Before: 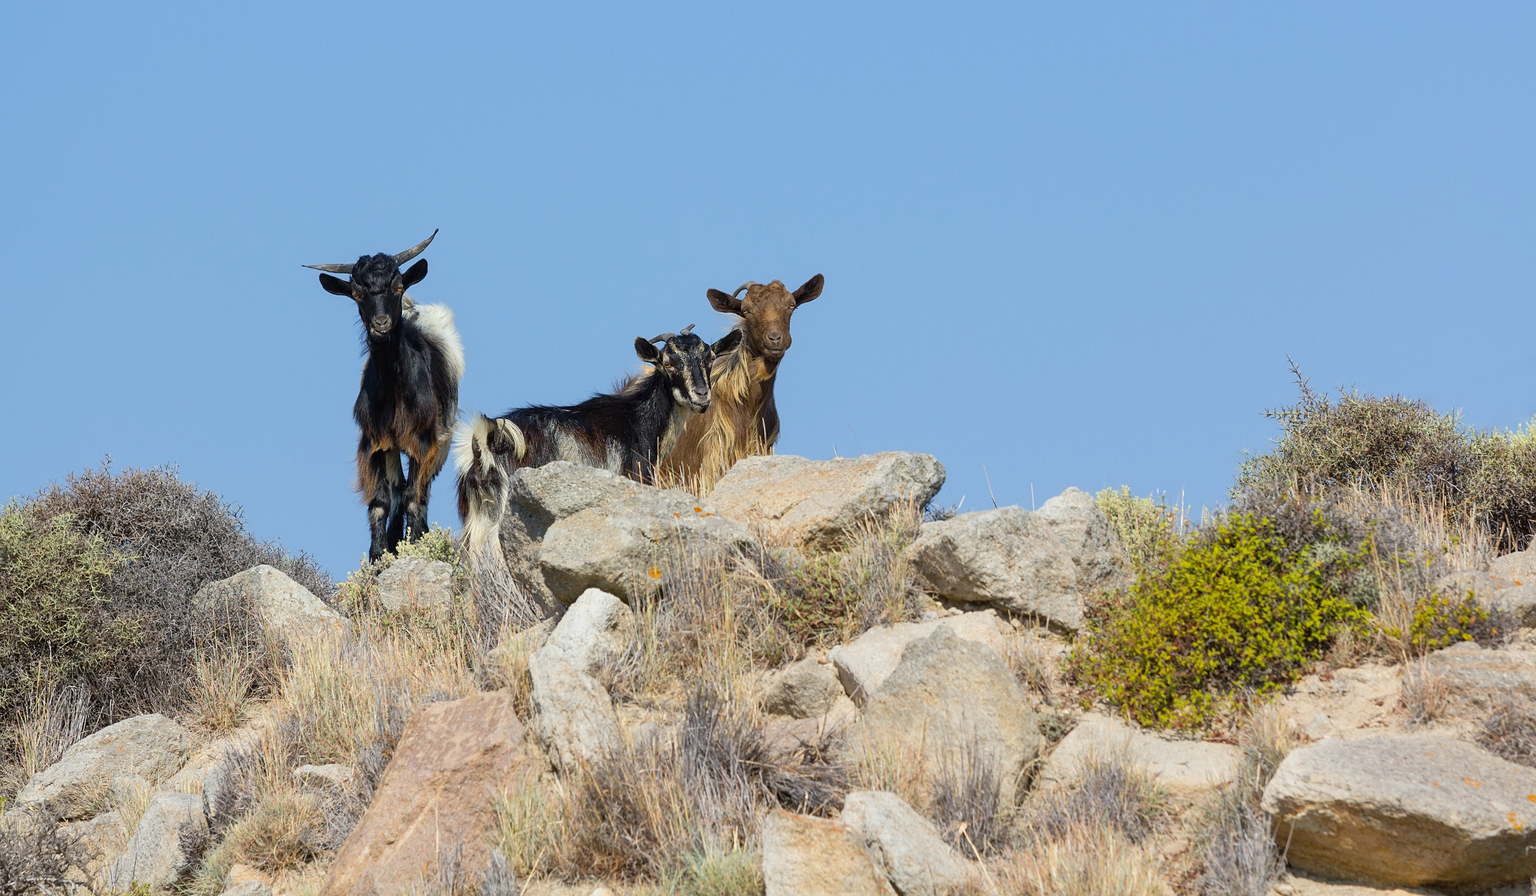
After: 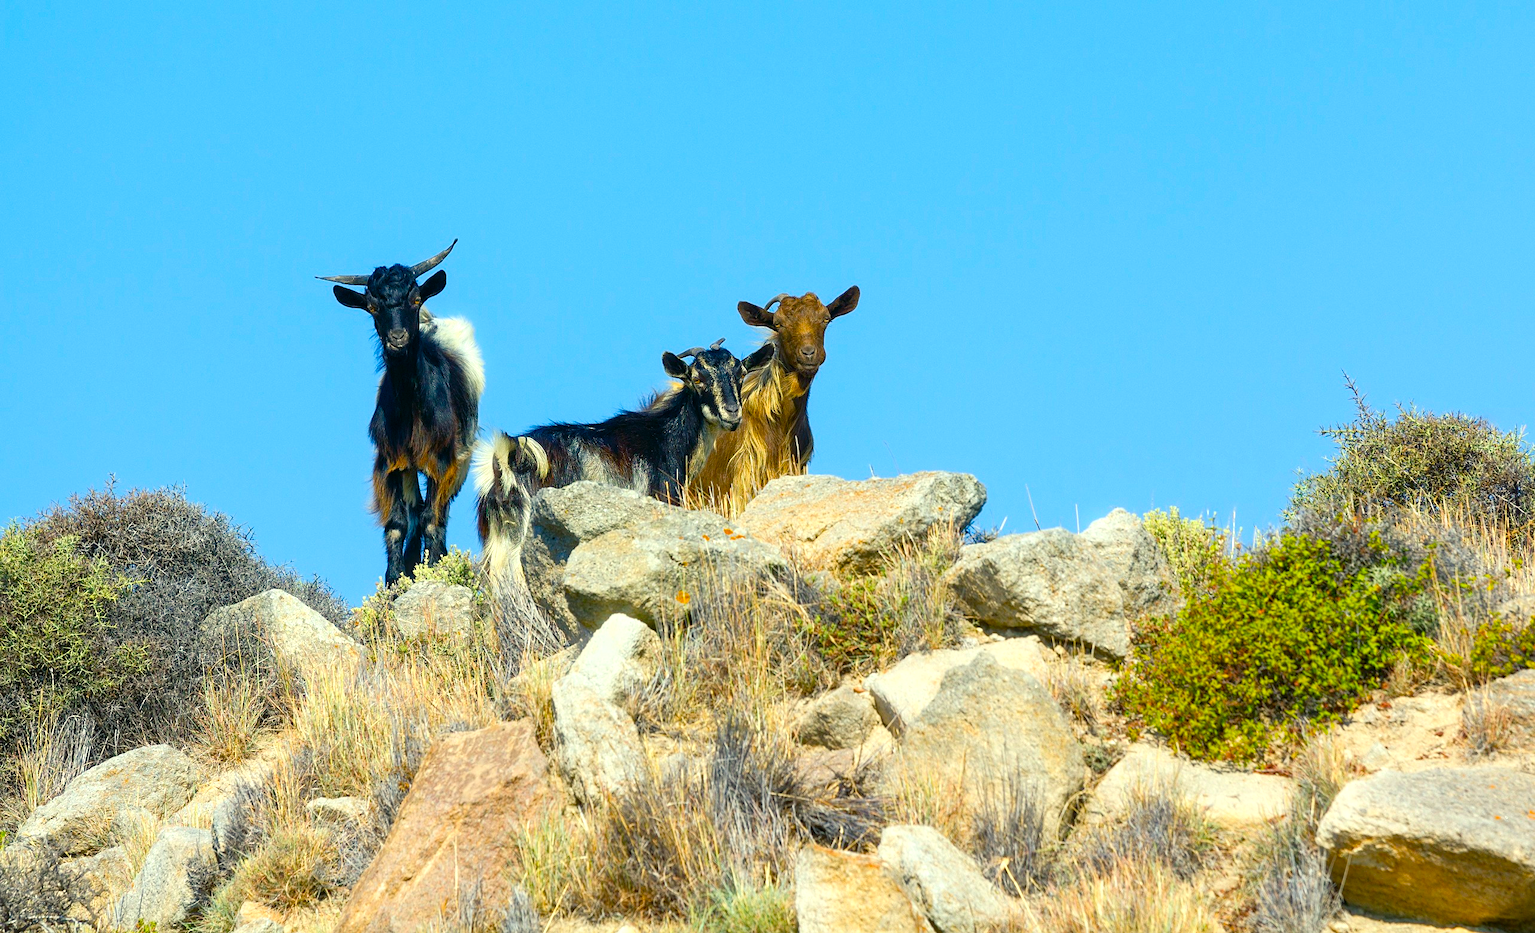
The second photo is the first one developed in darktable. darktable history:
color balance rgb: shadows lift › chroma 4.21%, shadows lift › hue 252.22°, highlights gain › chroma 1.36%, highlights gain › hue 50.24°, perceptual saturation grading › mid-tones 6.33%, perceptual saturation grading › shadows 72.44%, perceptual brilliance grading › highlights 11.59%, contrast 5.05%
crop: right 4.126%, bottom 0.031%
color correction: highlights a* -7.33, highlights b* 1.26, shadows a* -3.55, saturation 1.4
bloom: size 3%, threshold 100%, strength 0%
